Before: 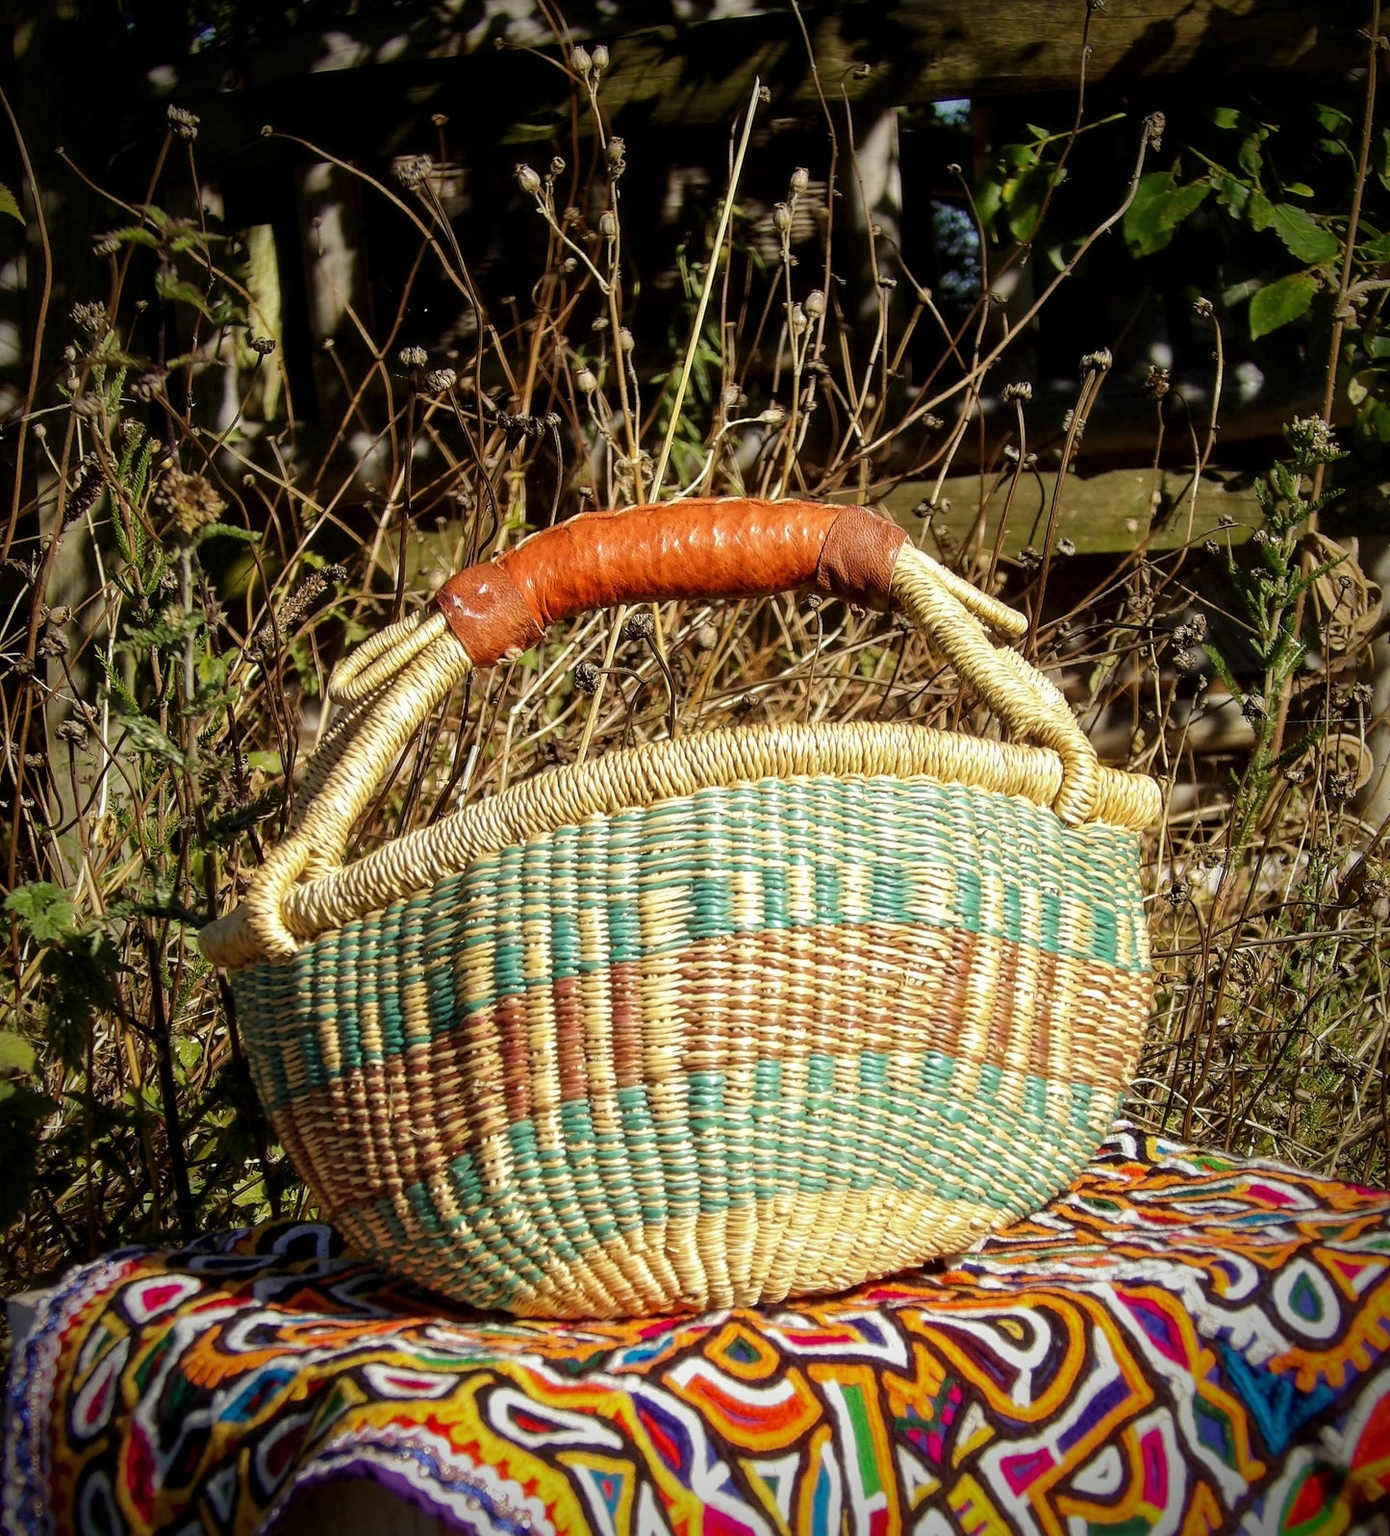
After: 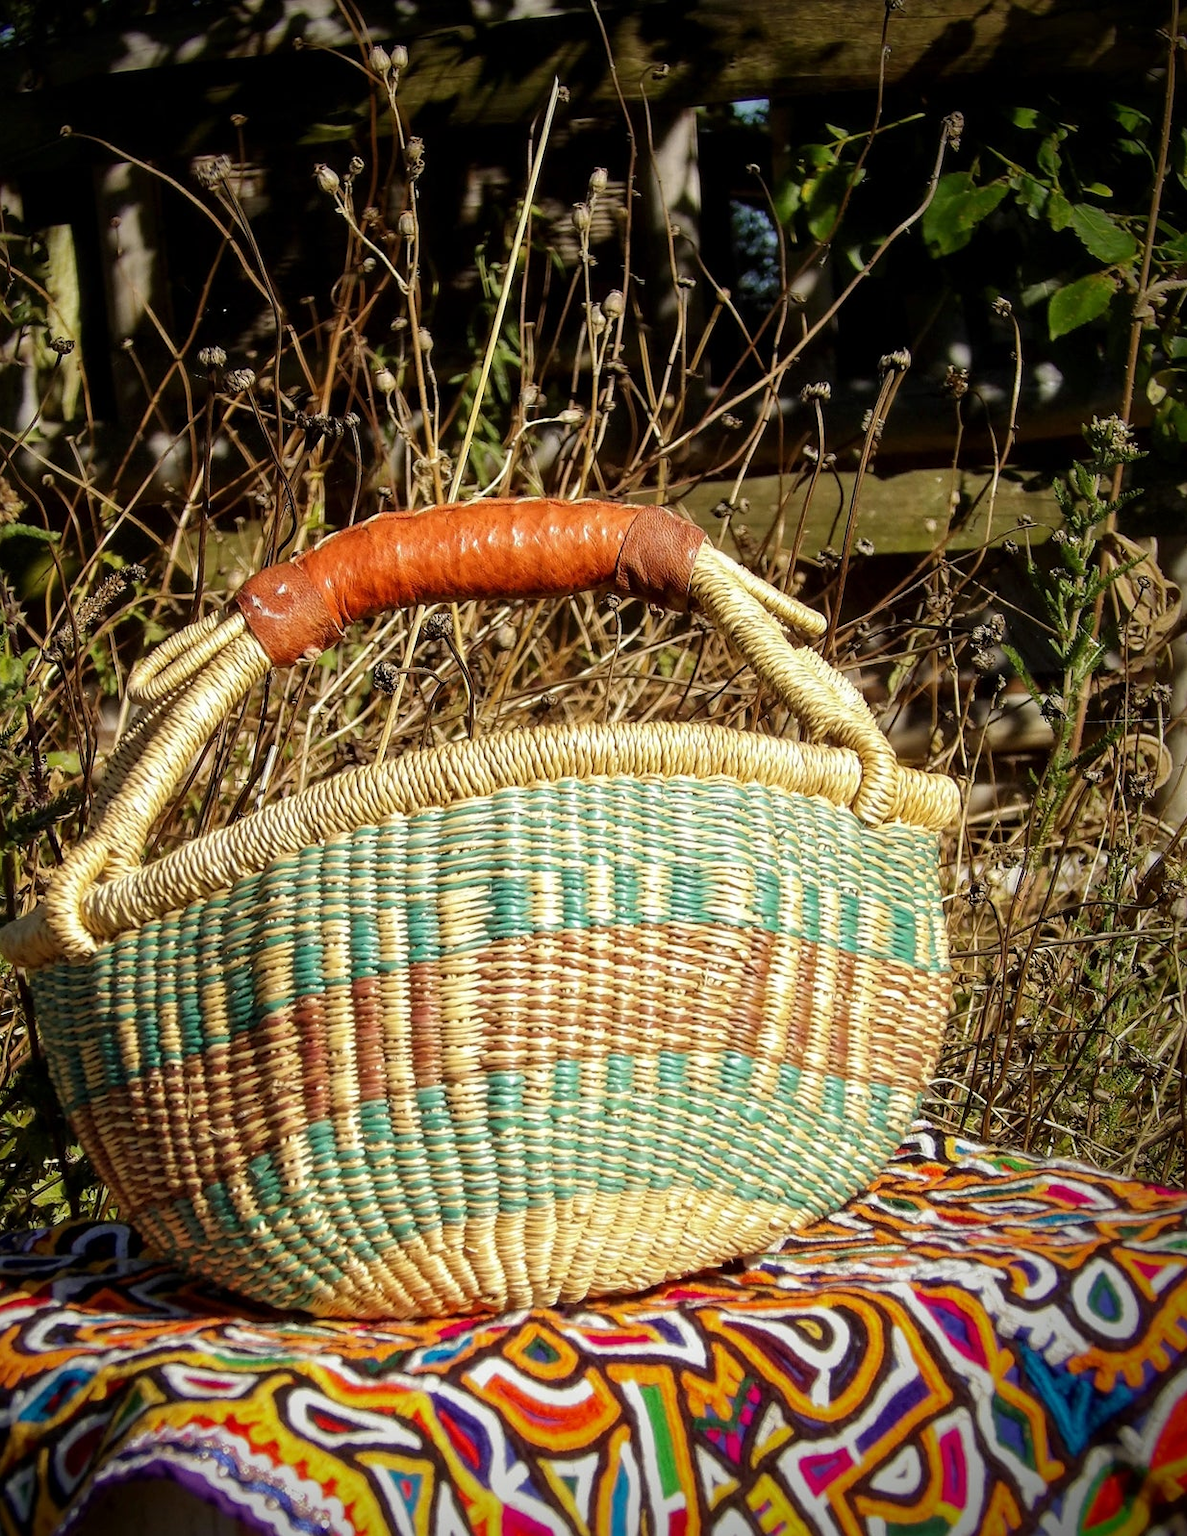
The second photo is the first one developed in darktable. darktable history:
crop and rotate: left 14.525%
